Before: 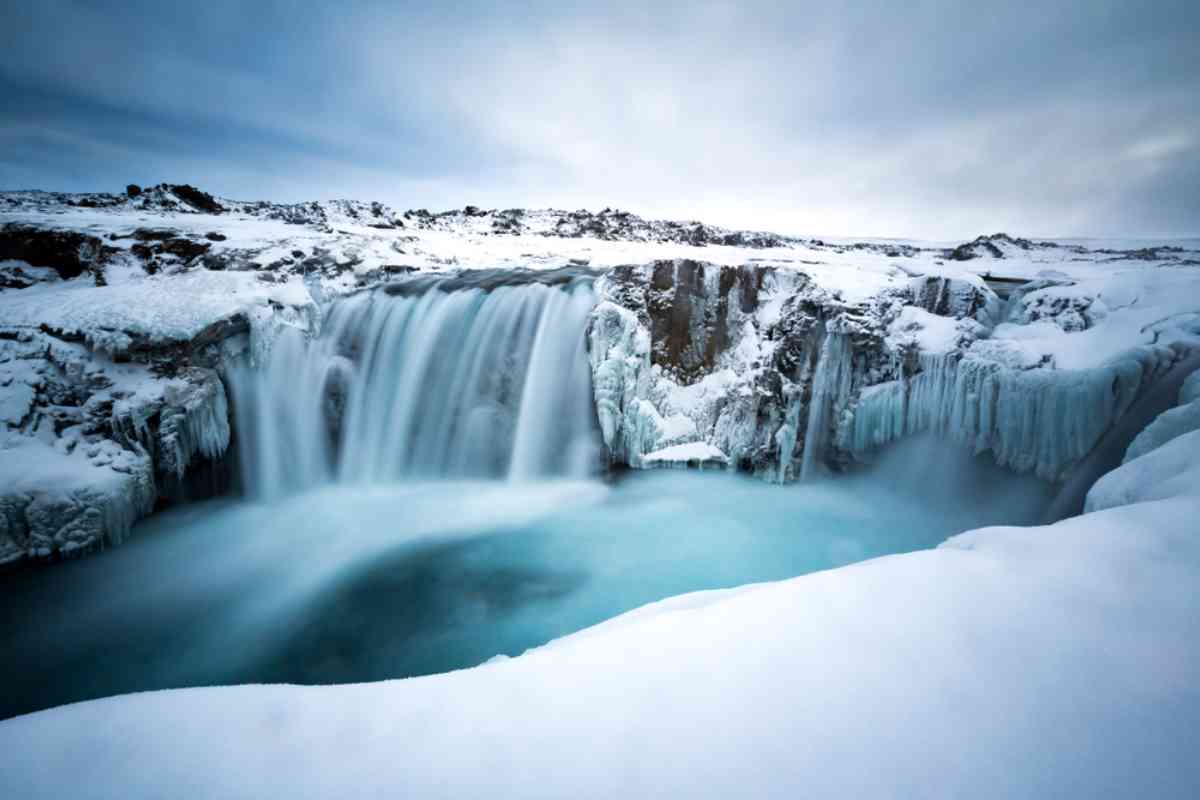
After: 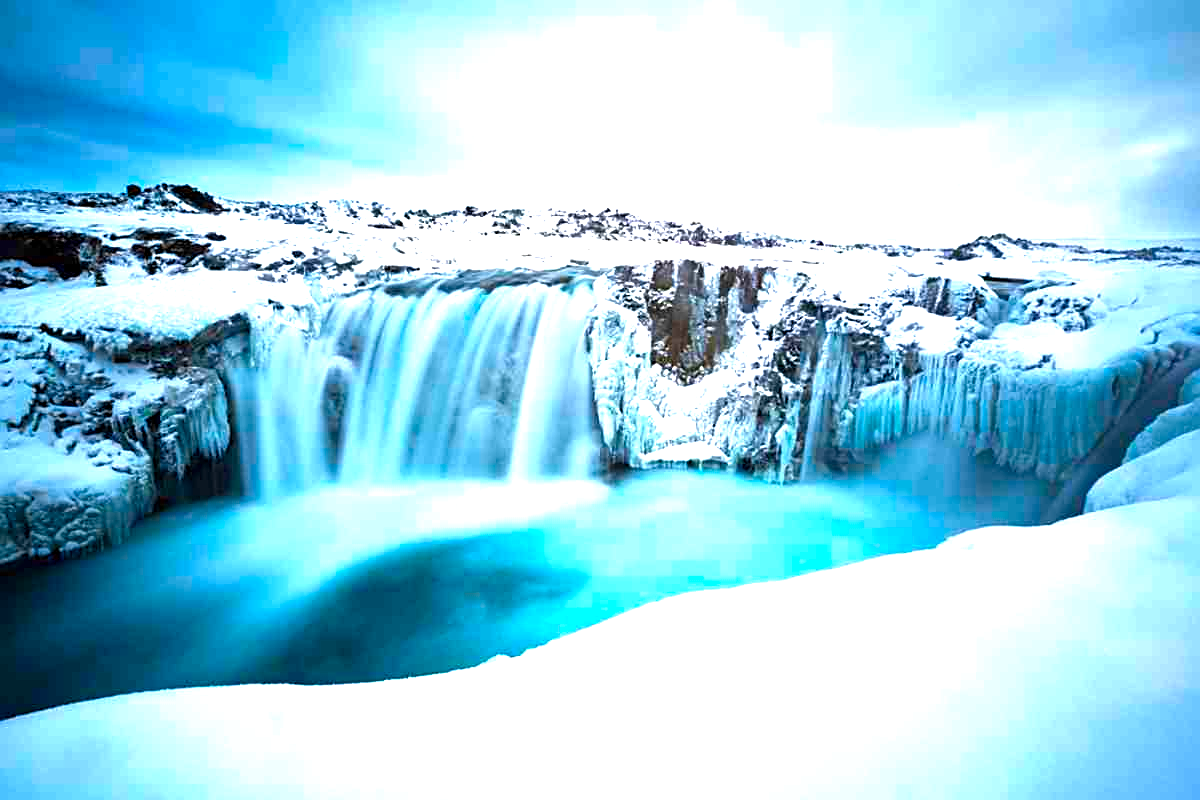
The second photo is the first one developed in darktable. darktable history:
color balance rgb: linear chroma grading › global chroma 40.543%, perceptual saturation grading › global saturation 0.5%, perceptual brilliance grading › global brilliance 29.908%
exposure: exposure 0.201 EV, compensate highlight preservation false
sharpen: on, module defaults
